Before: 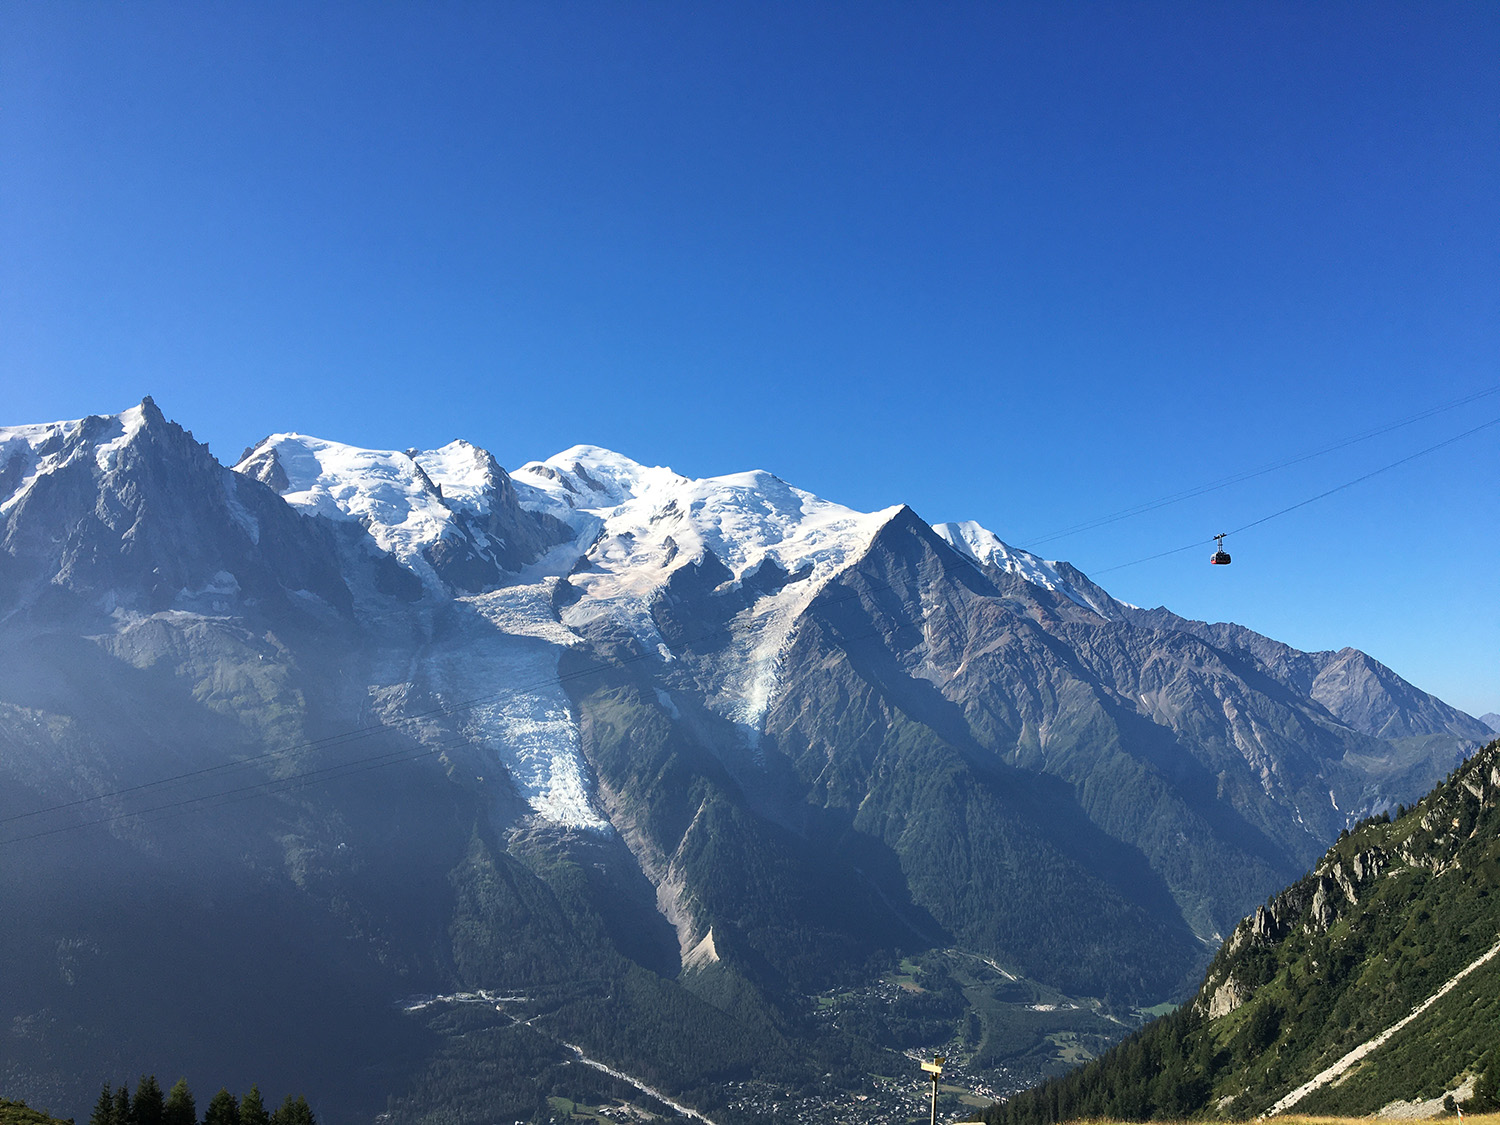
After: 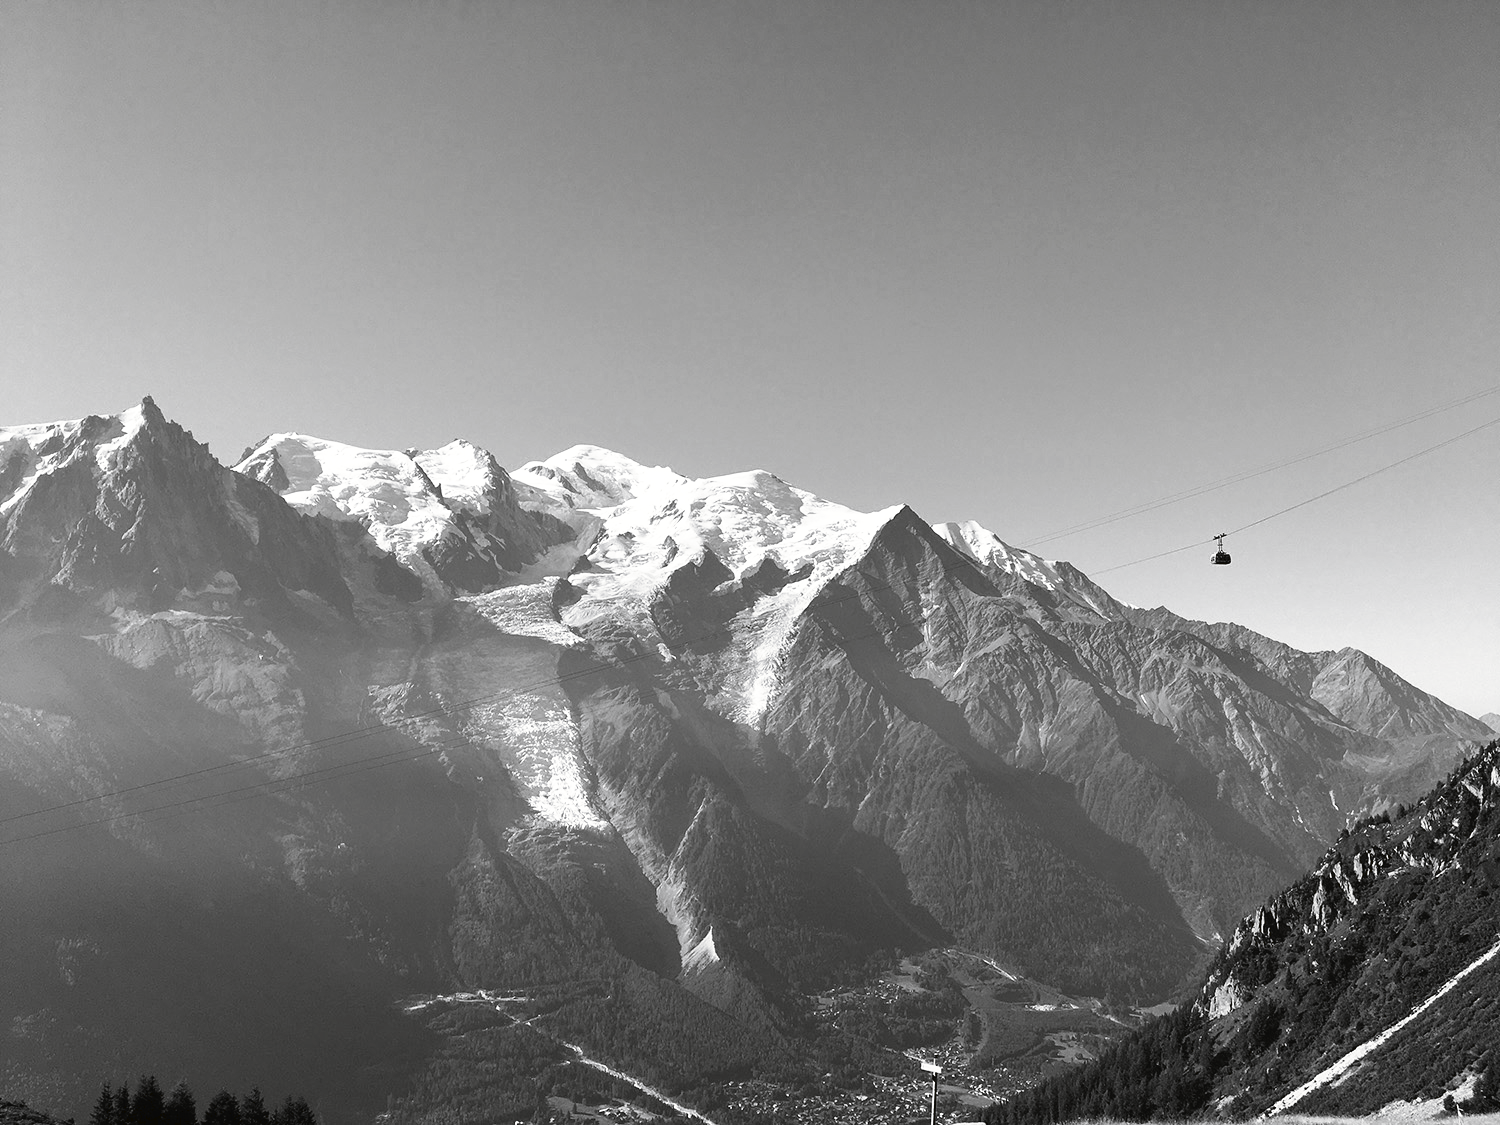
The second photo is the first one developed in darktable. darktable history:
tone curve: curves: ch0 [(0, 0) (0.003, 0.025) (0.011, 0.025) (0.025, 0.029) (0.044, 0.035) (0.069, 0.053) (0.1, 0.083) (0.136, 0.118) (0.177, 0.163) (0.224, 0.22) (0.277, 0.295) (0.335, 0.371) (0.399, 0.444) (0.468, 0.524) (0.543, 0.618) (0.623, 0.702) (0.709, 0.79) (0.801, 0.89) (0.898, 0.973) (1, 1)], preserve colors none
color look up table: target L [91.64, 97.23, 87.41, 90.24, 81.69, 76.25, 78.31, 69.61, 50.69, 40.45, 53.68, 44, 7.568, 200.37, 88.12, 73.68, 71.1, 68.49, 63.6, 48.84, 50.96, 45.63, 48.31, 39.63, 35.72, 15.16, 1.645, 100, 88.82, 82.41, 82.05, 78.79, 74.42, 76.98, 76.98, 82.76, 54.24, 54.24, 53.09, 40.45, 35.16, 21.7, 97.23, 79.88, 82.76, 61.32, 51.22, 34.03, 33.46], target a [-0.1, -0.657, -0.001, -0.003, 0, 0, 0.001, 0, 0.001, 0.001, 0.001, 0, 0, 0, -0.002, 0 ×4, 0.001 ×5, 0, 0, -0.153, -0.286, -0.001, 0, 0, 0.001, 0 ×4, 0.001 ×5, 0, -0.657, 0, 0, 0, 0.001, 0, 0.001], target b [1.238, 8.447, 0.003, 0.026, 0.002, 0.002, -0.005, 0.002, -0.004, -0.003, -0.002, 0.001, -0.002, 0, 0.025, 0.002 ×4, -0.004, -0.004, -0.003, -0.004, -0.003, -0.003, -0.001, 1.891, 3.599, 0.003, 0.002, 0.002, -0.005, 0.002 ×4, -0.004, -0.004, -0.003 ×4, 8.447, 0.002, 0.002, 0.002, -0.004, -0.003, -0.003], num patches 49
